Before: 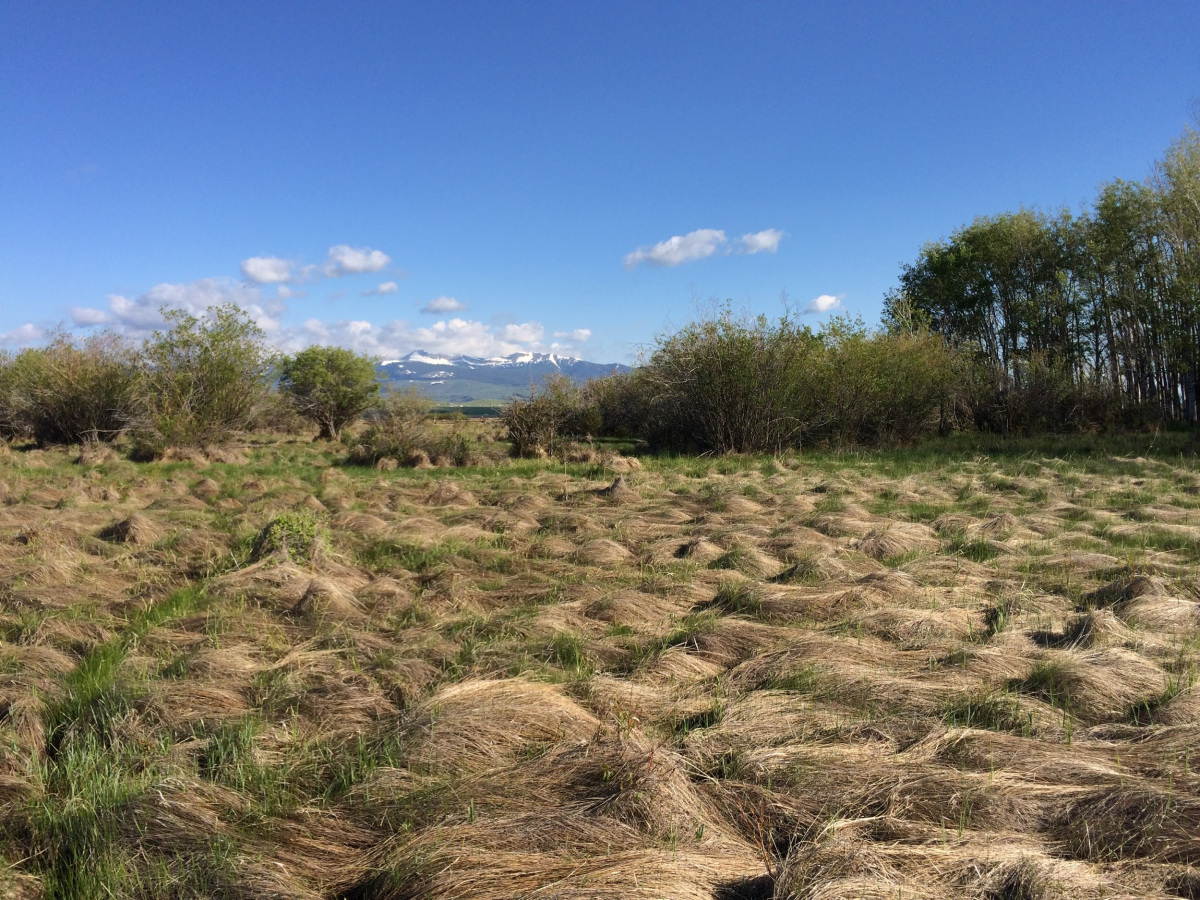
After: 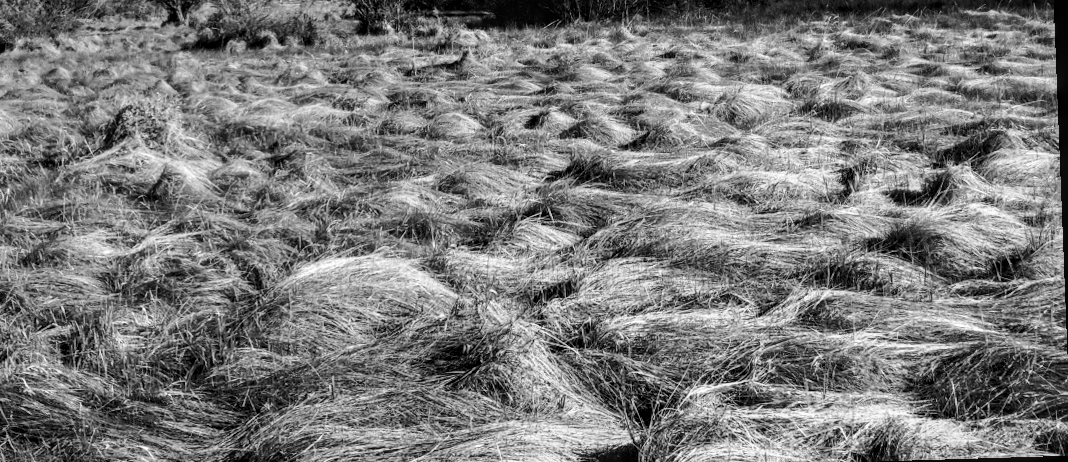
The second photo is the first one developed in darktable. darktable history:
local contrast: detail 140%
rotate and perspective: rotation -2.22°, lens shift (horizontal) -0.022, automatic cropping off
tone curve: curves: ch0 [(0, 0.023) (0.104, 0.058) (0.21, 0.162) (0.469, 0.524) (0.579, 0.65) (0.725, 0.8) (0.858, 0.903) (1, 0.974)]; ch1 [(0, 0) (0.414, 0.395) (0.447, 0.447) (0.502, 0.501) (0.521, 0.512) (0.57, 0.563) (0.618, 0.61) (0.654, 0.642) (1, 1)]; ch2 [(0, 0) (0.356, 0.408) (0.437, 0.453) (0.492, 0.485) (0.524, 0.508) (0.566, 0.567) (0.595, 0.604) (1, 1)], color space Lab, independent channels, preserve colors none
monochrome: a 16.06, b 15.48, size 1
crop and rotate: left 13.306%, top 48.129%, bottom 2.928%
